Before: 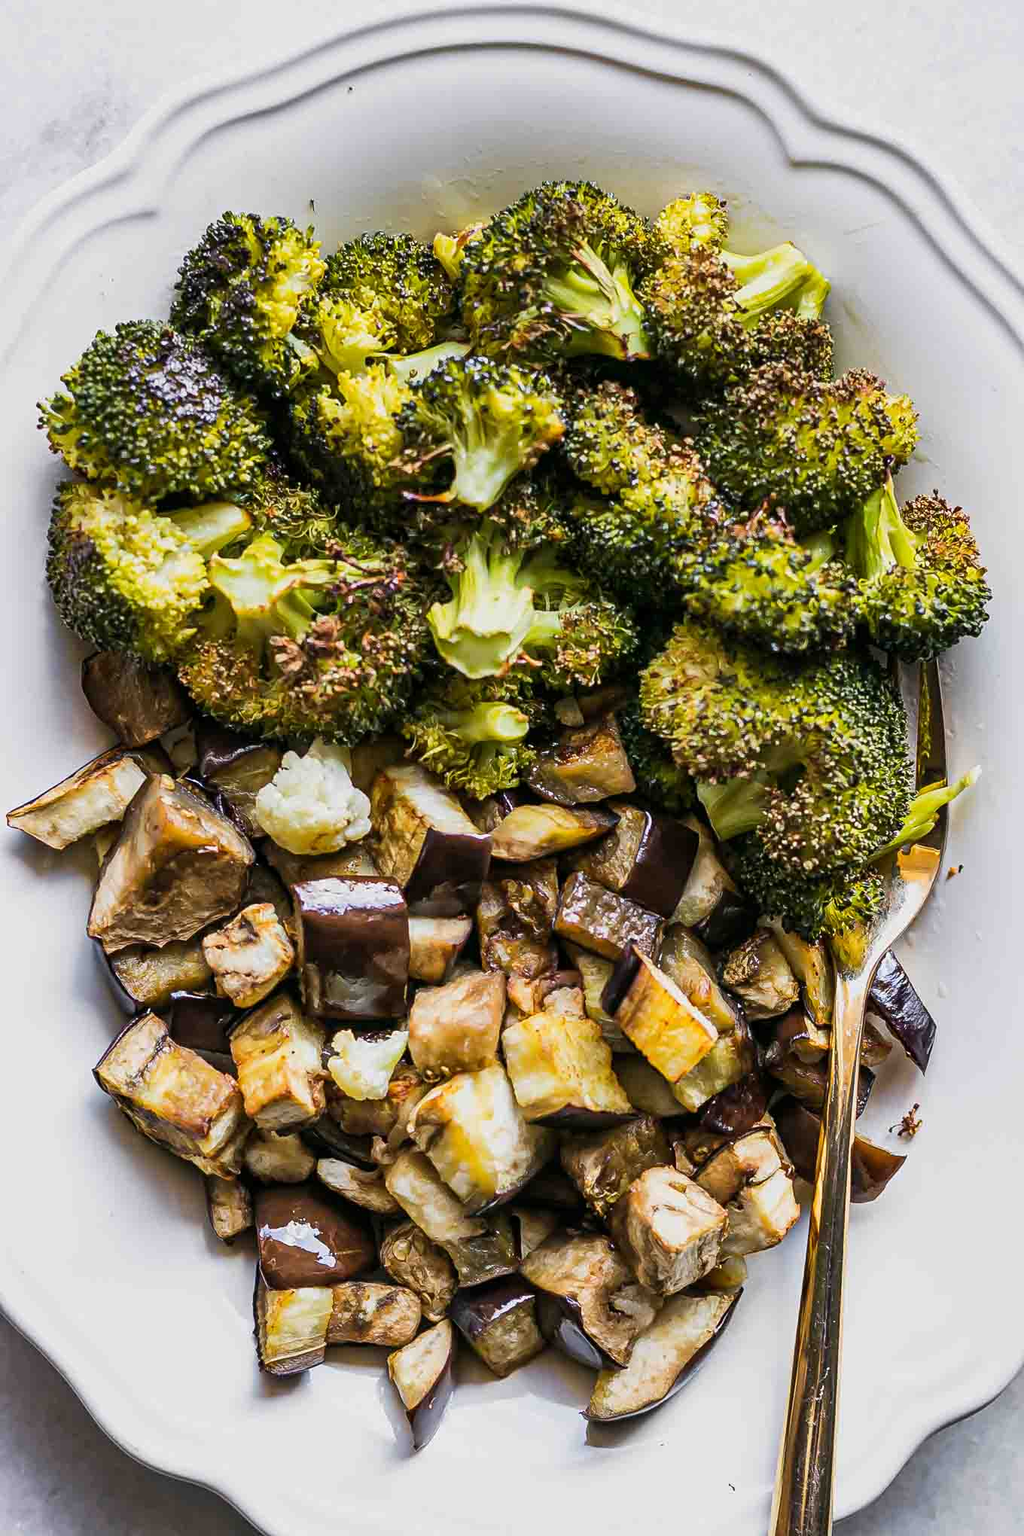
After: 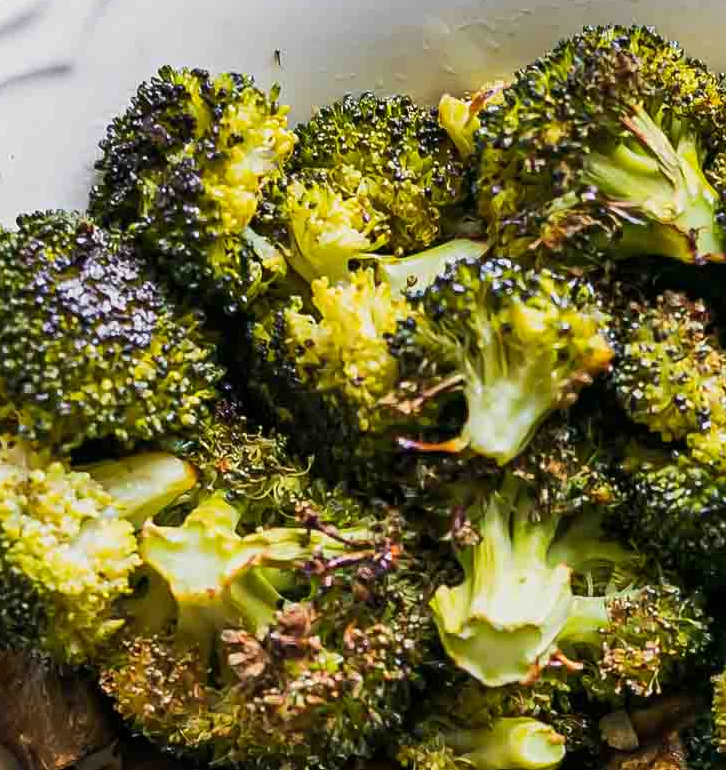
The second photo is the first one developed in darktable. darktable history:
crop: left 10.126%, top 10.585%, right 36.468%, bottom 51.623%
